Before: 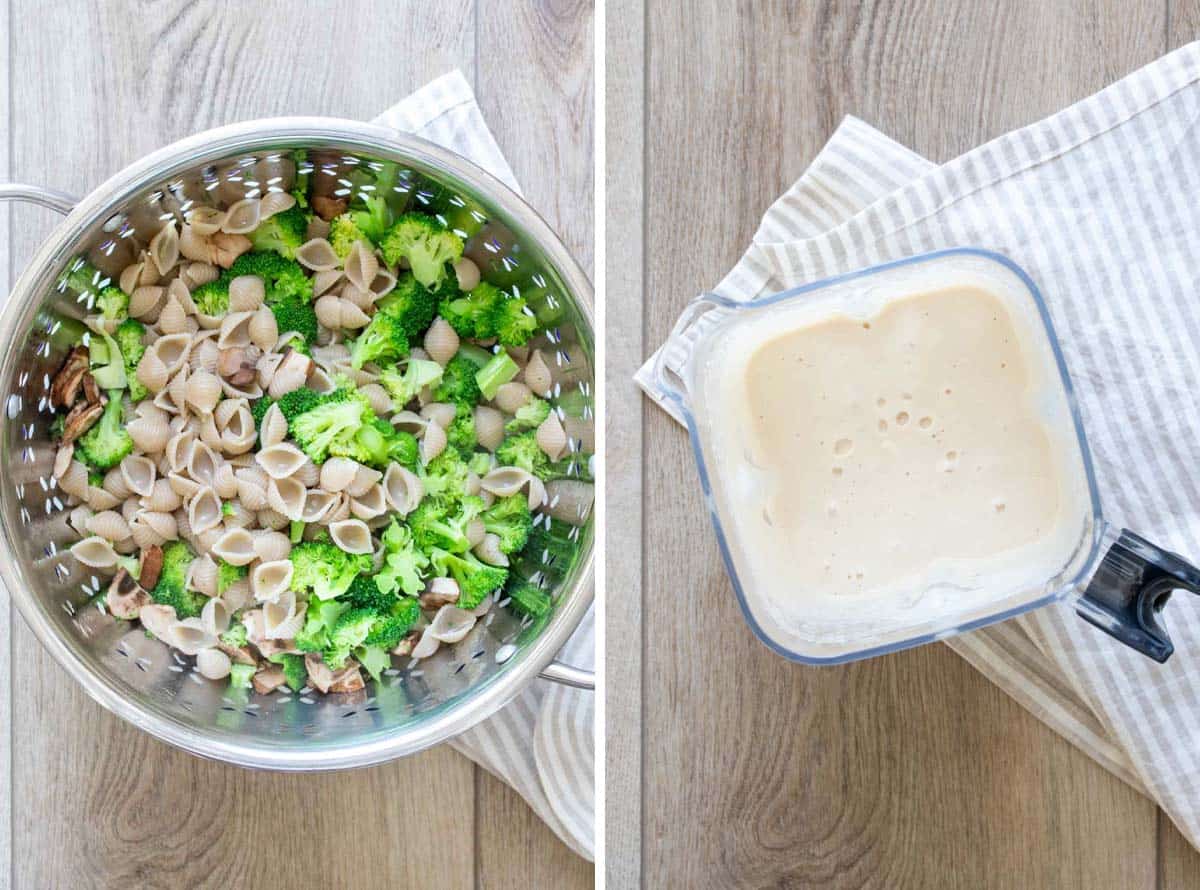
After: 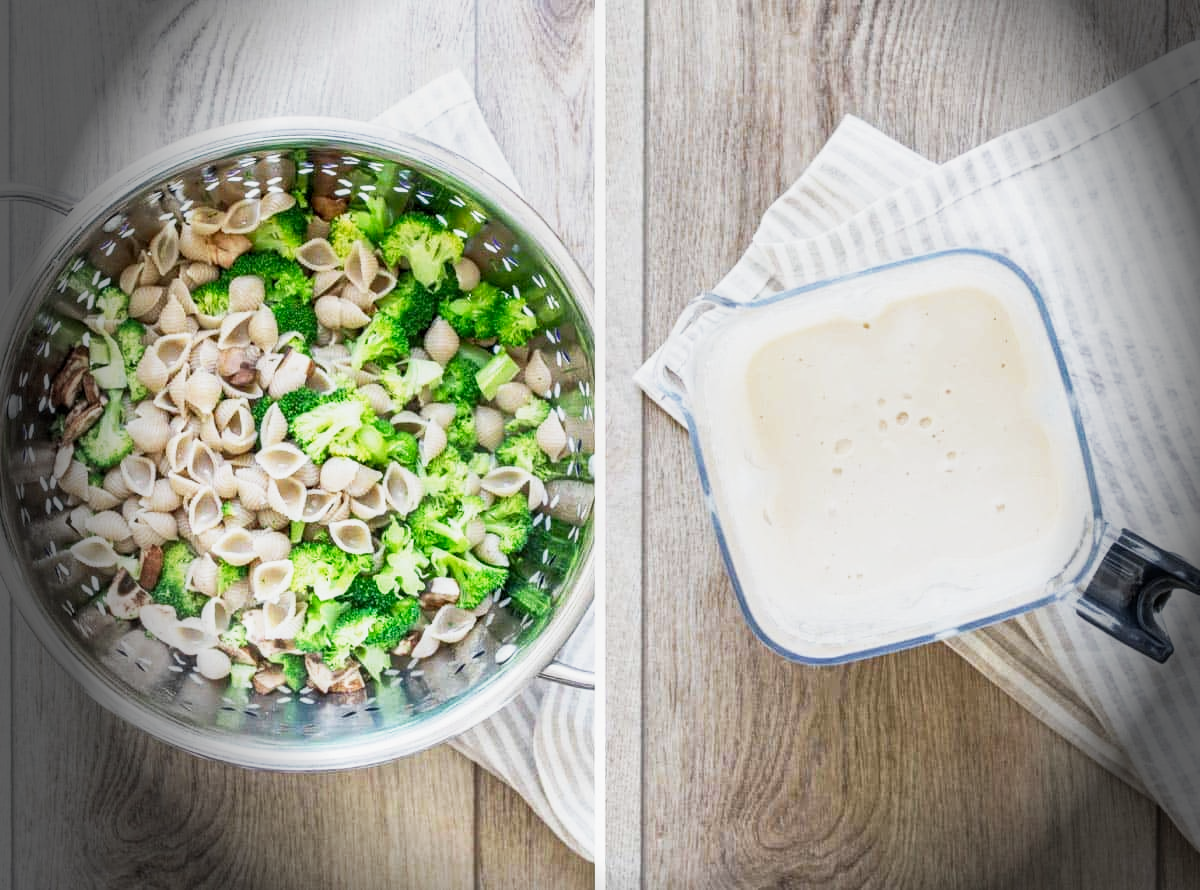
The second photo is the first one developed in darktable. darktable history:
local contrast: on, module defaults
base curve: curves: ch0 [(0, 0) (0.088, 0.125) (0.176, 0.251) (0.354, 0.501) (0.613, 0.749) (1, 0.877)], preserve colors none
shadows and highlights: shadows 32, highlights -32, soften with gaussian
tone equalizer: on, module defaults
vignetting: fall-off start 76.42%, fall-off radius 27.36%, brightness -0.872, center (0.037, -0.09), width/height ratio 0.971
